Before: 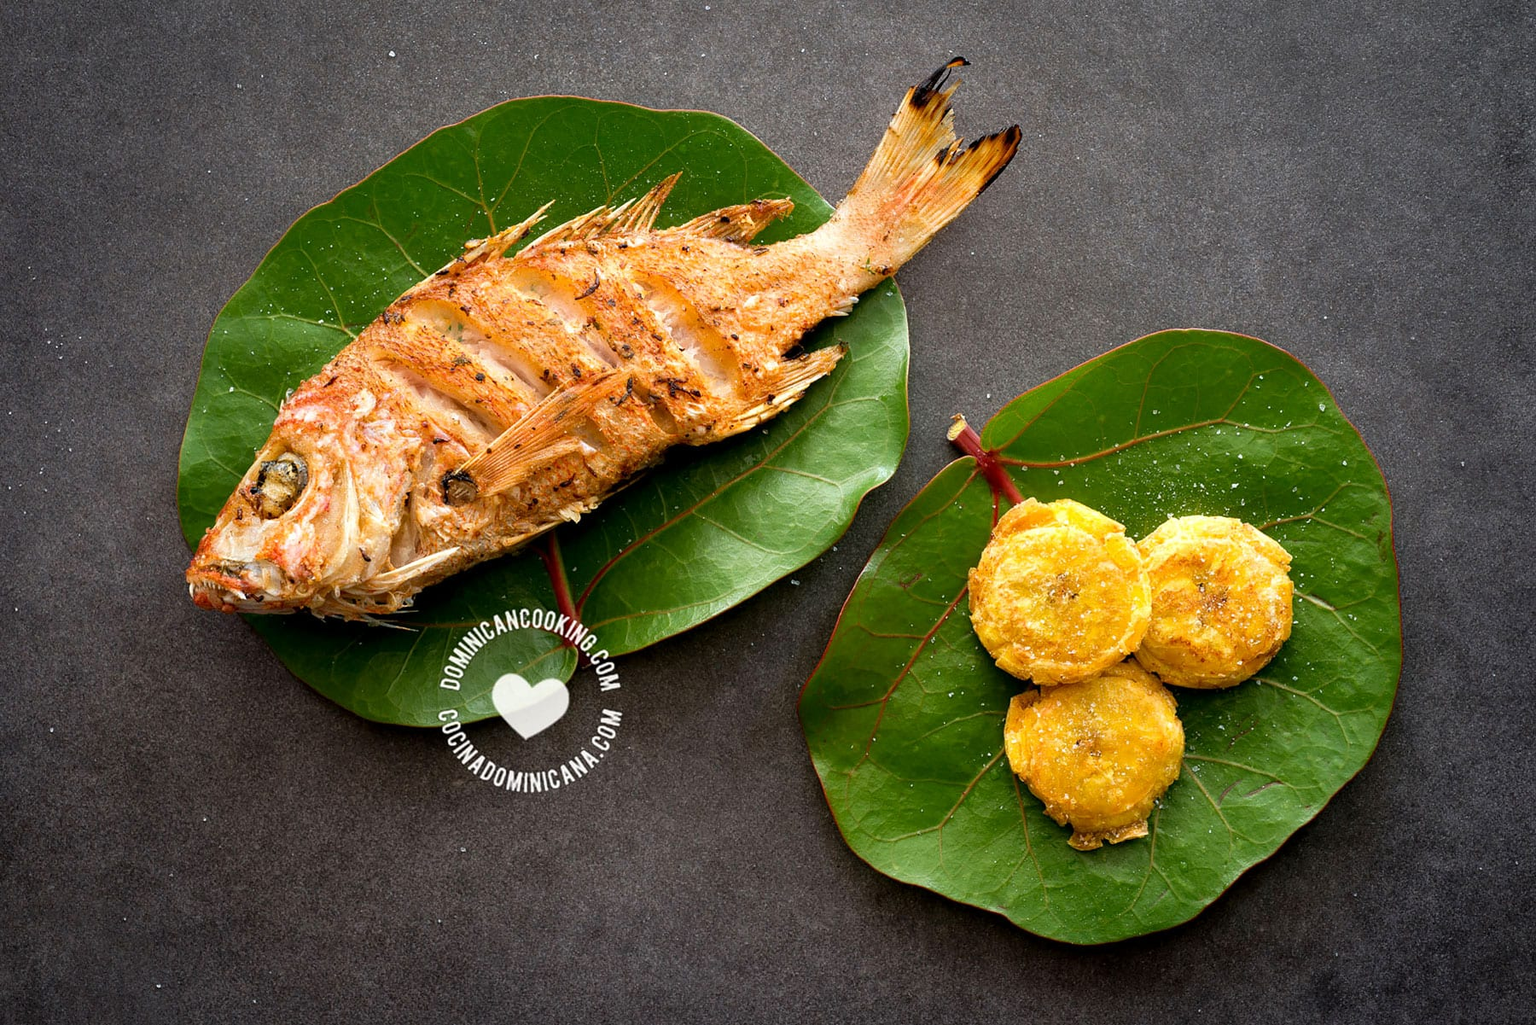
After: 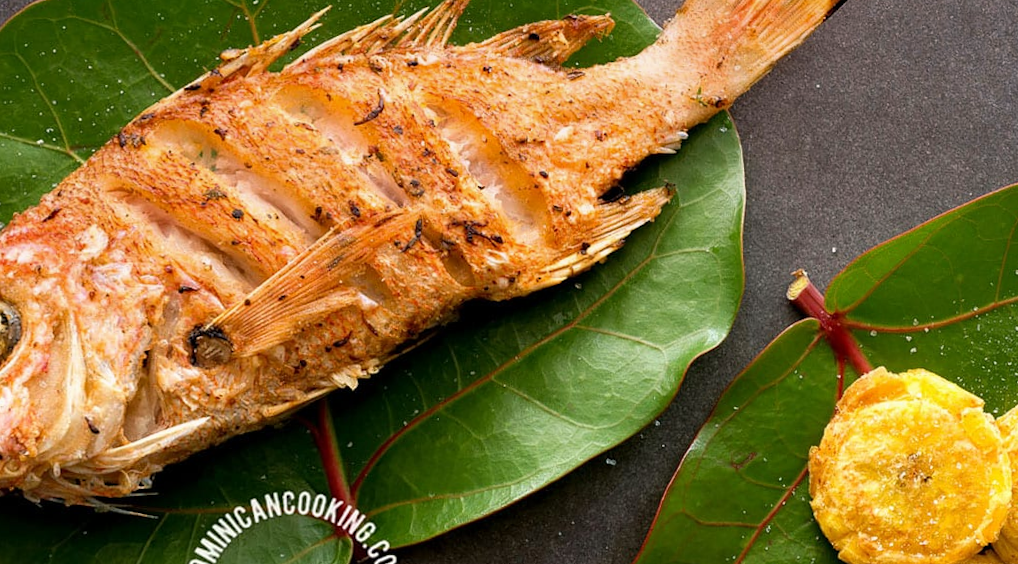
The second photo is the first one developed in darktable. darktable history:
crop: left 20.932%, top 15.471%, right 21.848%, bottom 34.081%
rotate and perspective: rotation 0.679°, lens shift (horizontal) 0.136, crop left 0.009, crop right 0.991, crop top 0.078, crop bottom 0.95
graduated density: density 0.38 EV, hardness 21%, rotation -6.11°, saturation 32%
